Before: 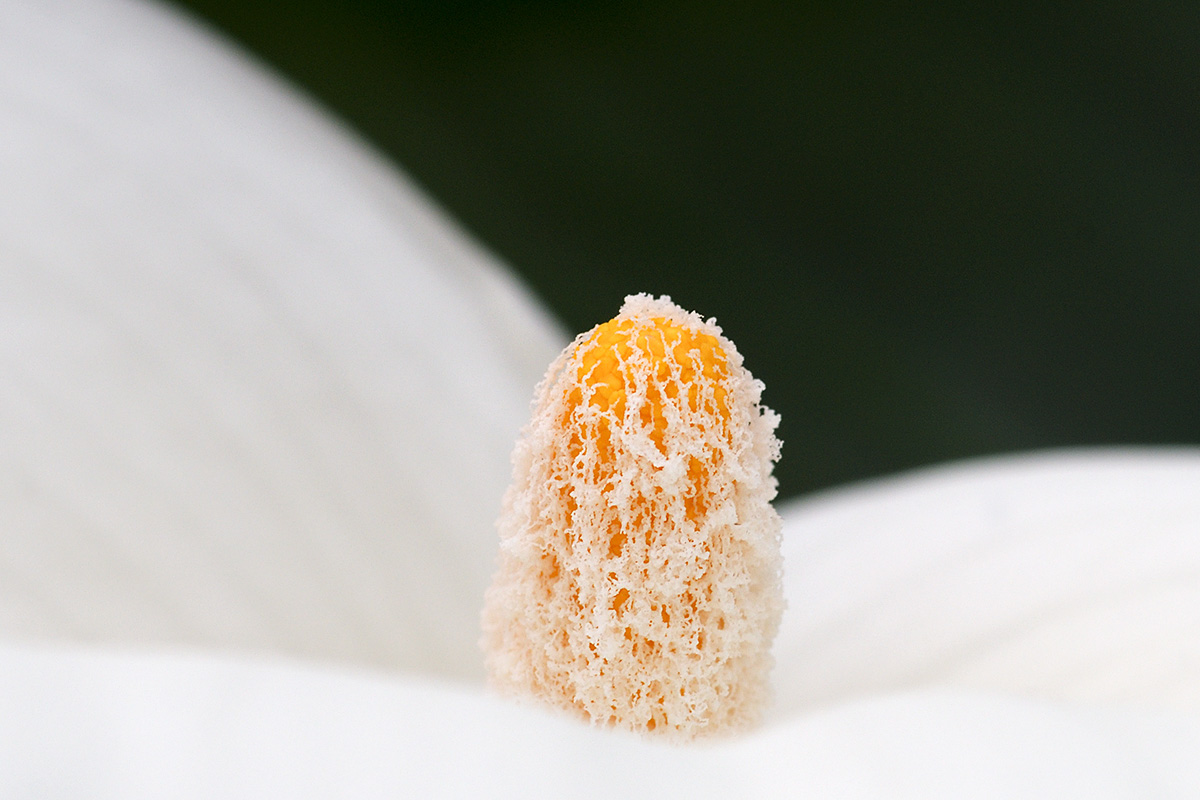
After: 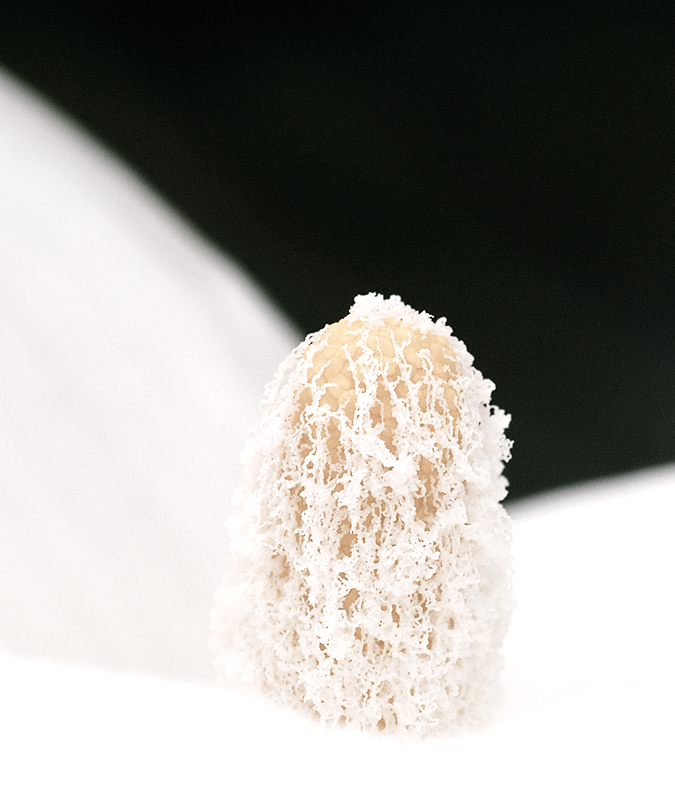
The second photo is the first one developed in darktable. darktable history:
exposure: black level correction 0.007, compensate highlight preservation false
crop and rotate: left 22.516%, right 21.234%
color correction: saturation 0.3
tone curve: curves: ch0 [(0, 0) (0.003, 0.004) (0.011, 0.014) (0.025, 0.032) (0.044, 0.057) (0.069, 0.089) (0.1, 0.128) (0.136, 0.174) (0.177, 0.227) (0.224, 0.287) (0.277, 0.354) (0.335, 0.427) (0.399, 0.507) (0.468, 0.582) (0.543, 0.653) (0.623, 0.726) (0.709, 0.799) (0.801, 0.876) (0.898, 0.937) (1, 1)], preserve colors none
color balance rgb: shadows lift › chroma 1%, shadows lift › hue 217.2°, power › hue 310.8°, highlights gain › chroma 2%, highlights gain › hue 44.4°, global offset › luminance 0.25%, global offset › hue 171.6°, perceptual saturation grading › global saturation 14.09%, perceptual saturation grading › highlights -30%, perceptual saturation grading › shadows 50.67%, global vibrance 25%, contrast 20%
